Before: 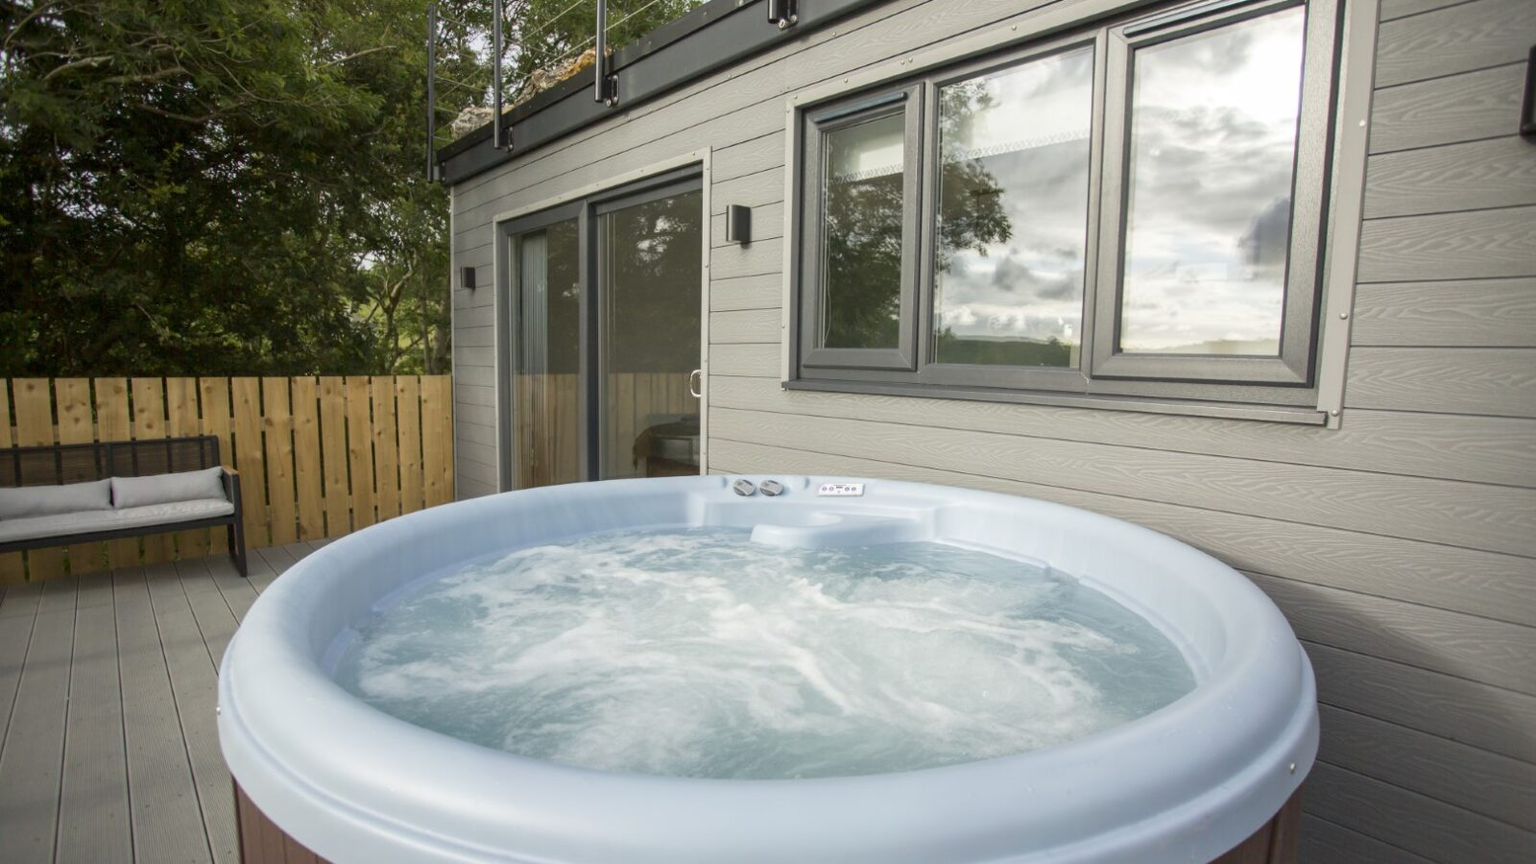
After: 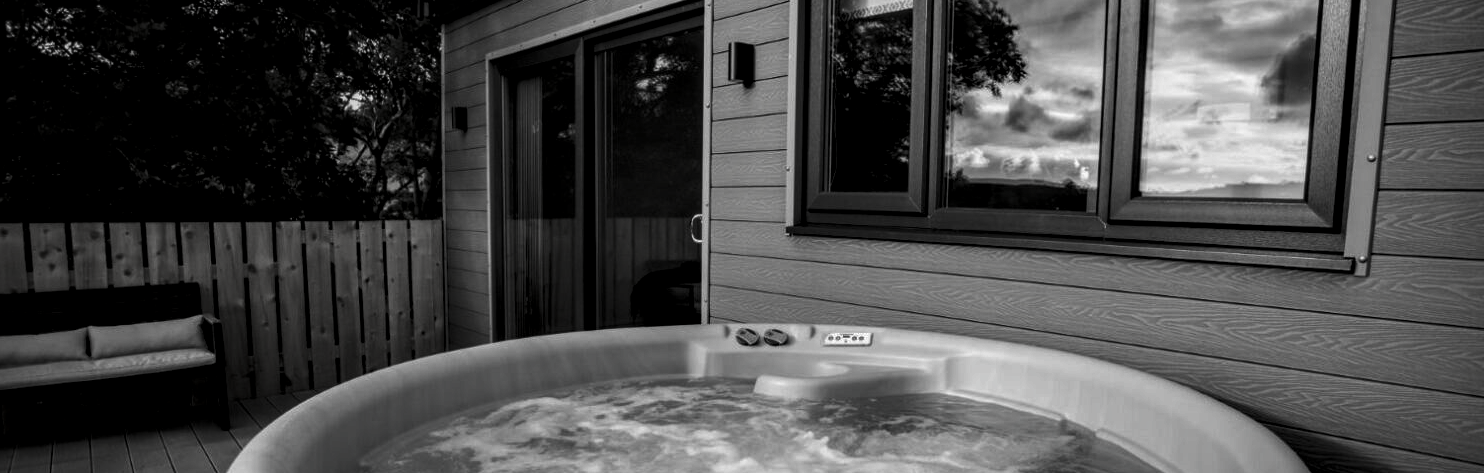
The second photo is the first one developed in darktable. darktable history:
exposure: exposure -0.214 EV, compensate highlight preservation false
contrast brightness saturation: contrast -0.028, brightness -0.58, saturation -0.983
crop: left 1.802%, top 19.109%, right 5.415%, bottom 28.234%
local contrast: highlights 64%, shadows 54%, detail 168%, midtone range 0.513
